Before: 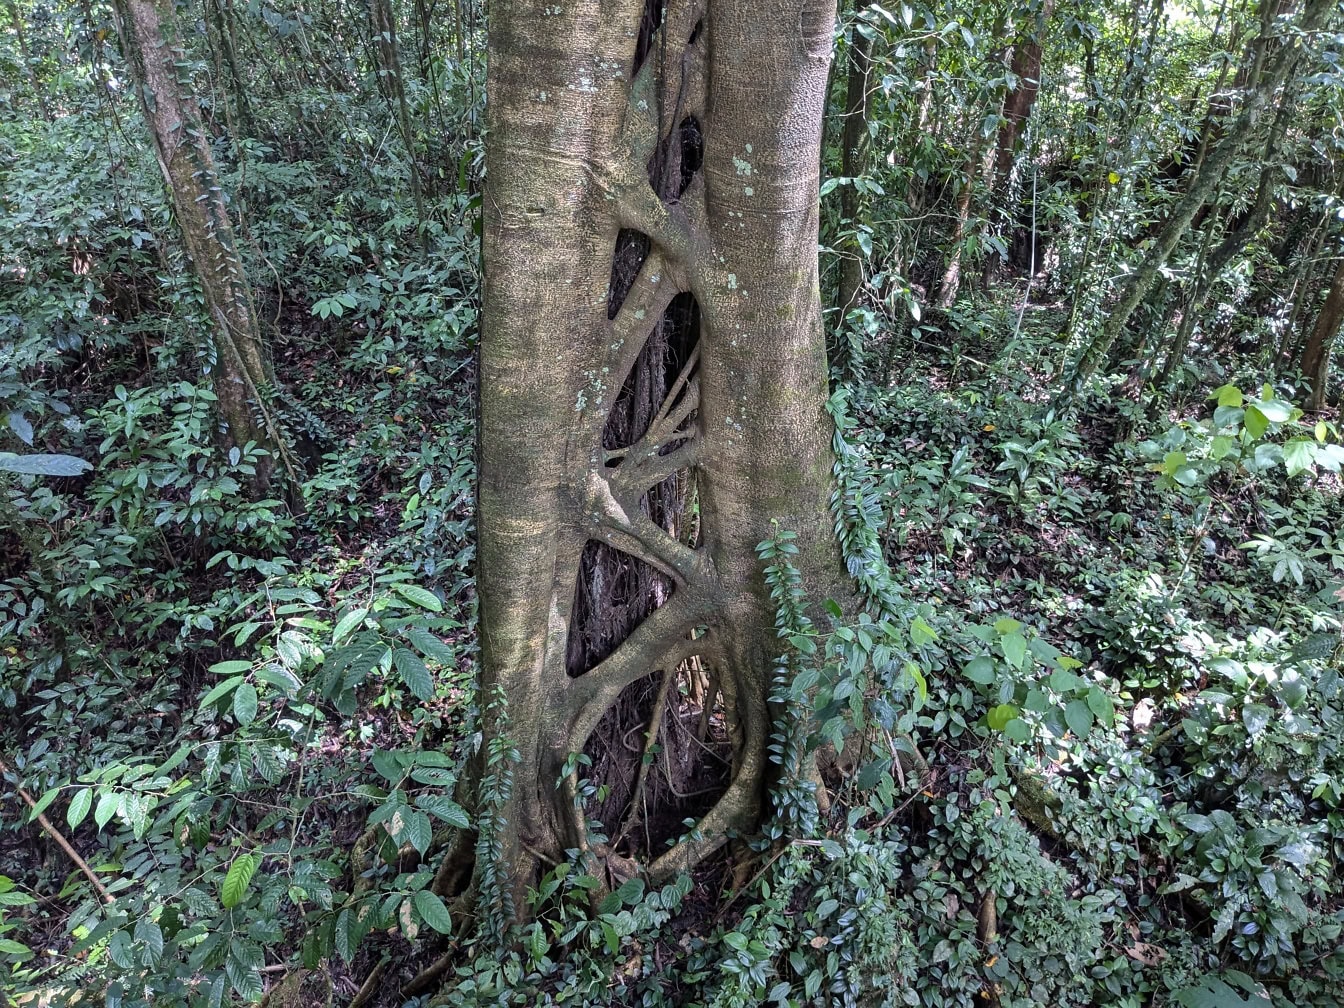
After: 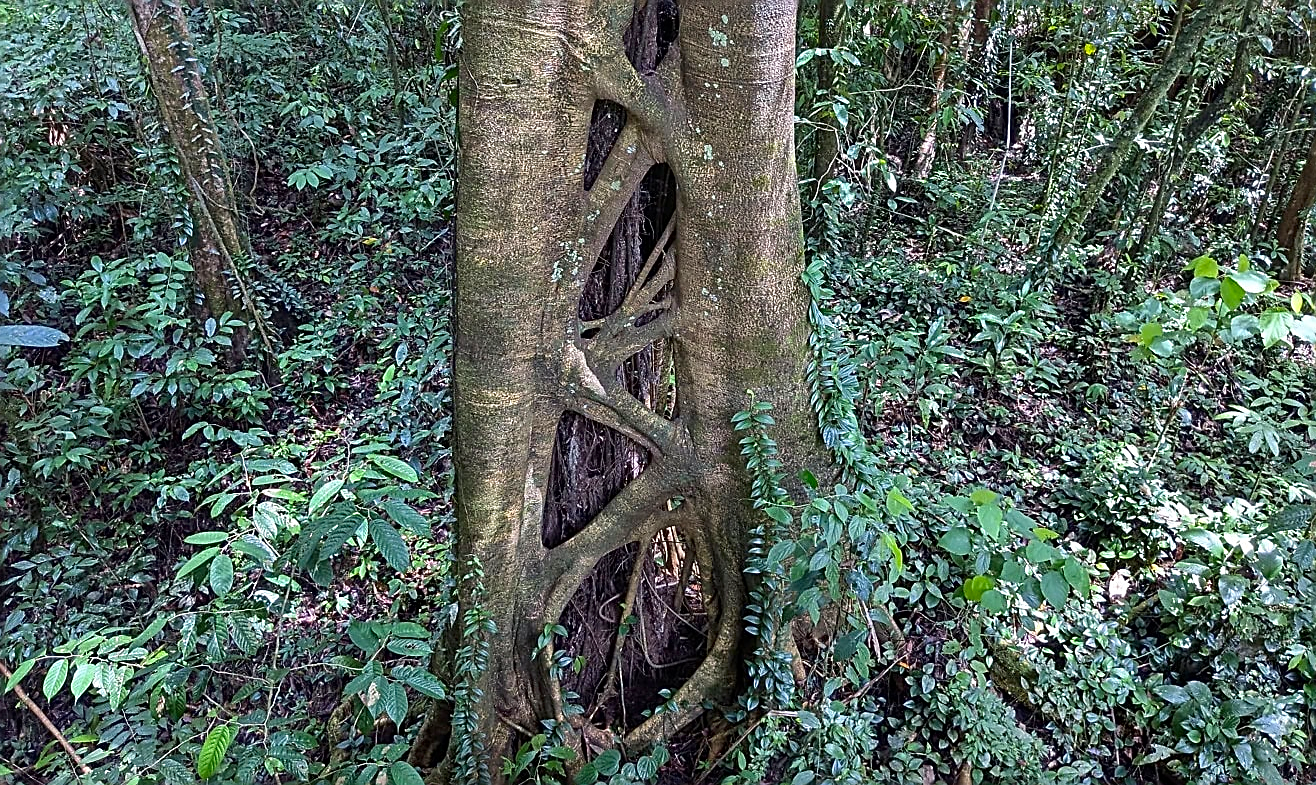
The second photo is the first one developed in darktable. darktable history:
crop and rotate: left 1.814%, top 12.818%, right 0.25%, bottom 9.225%
sharpen: amount 0.901
contrast brightness saturation: brightness -0.02, saturation 0.35
